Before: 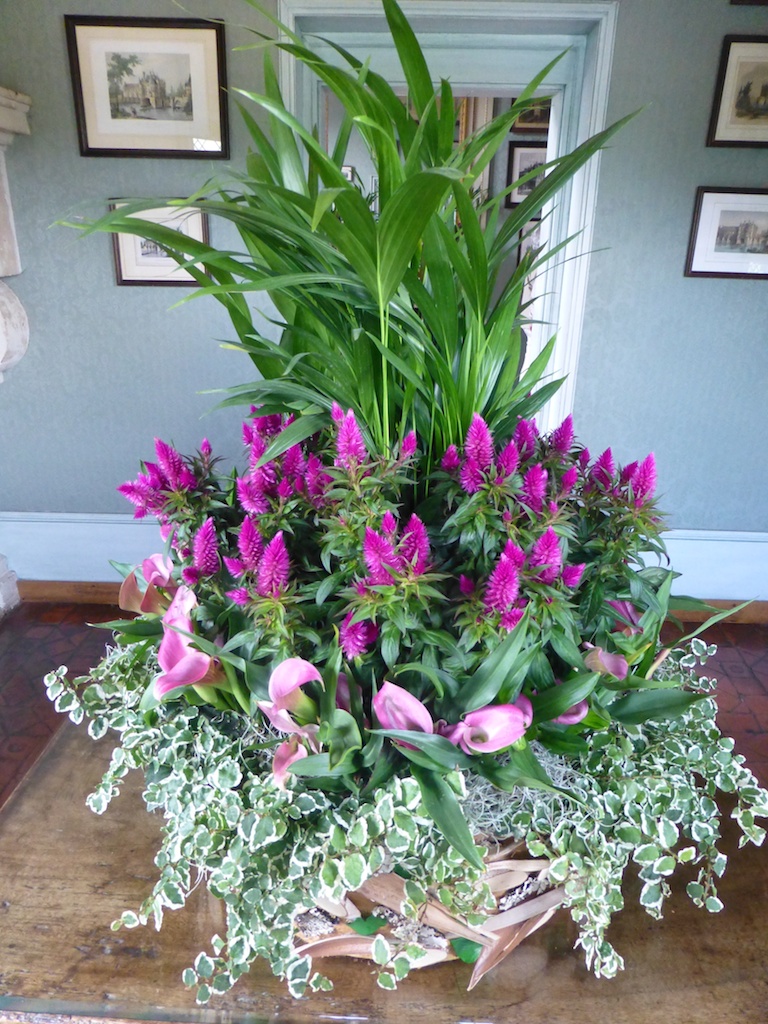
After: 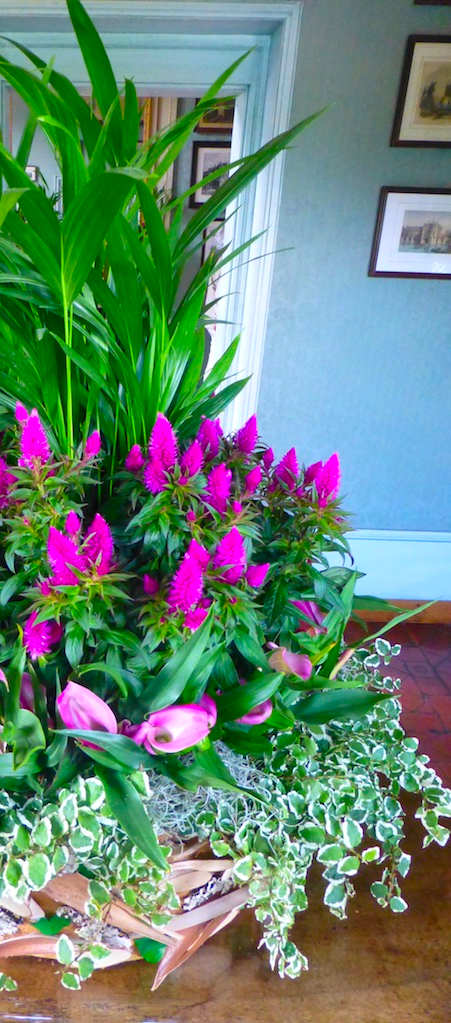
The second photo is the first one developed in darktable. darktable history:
color correction: highlights b* -0.041, saturation 1.78
crop: left 41.218%
